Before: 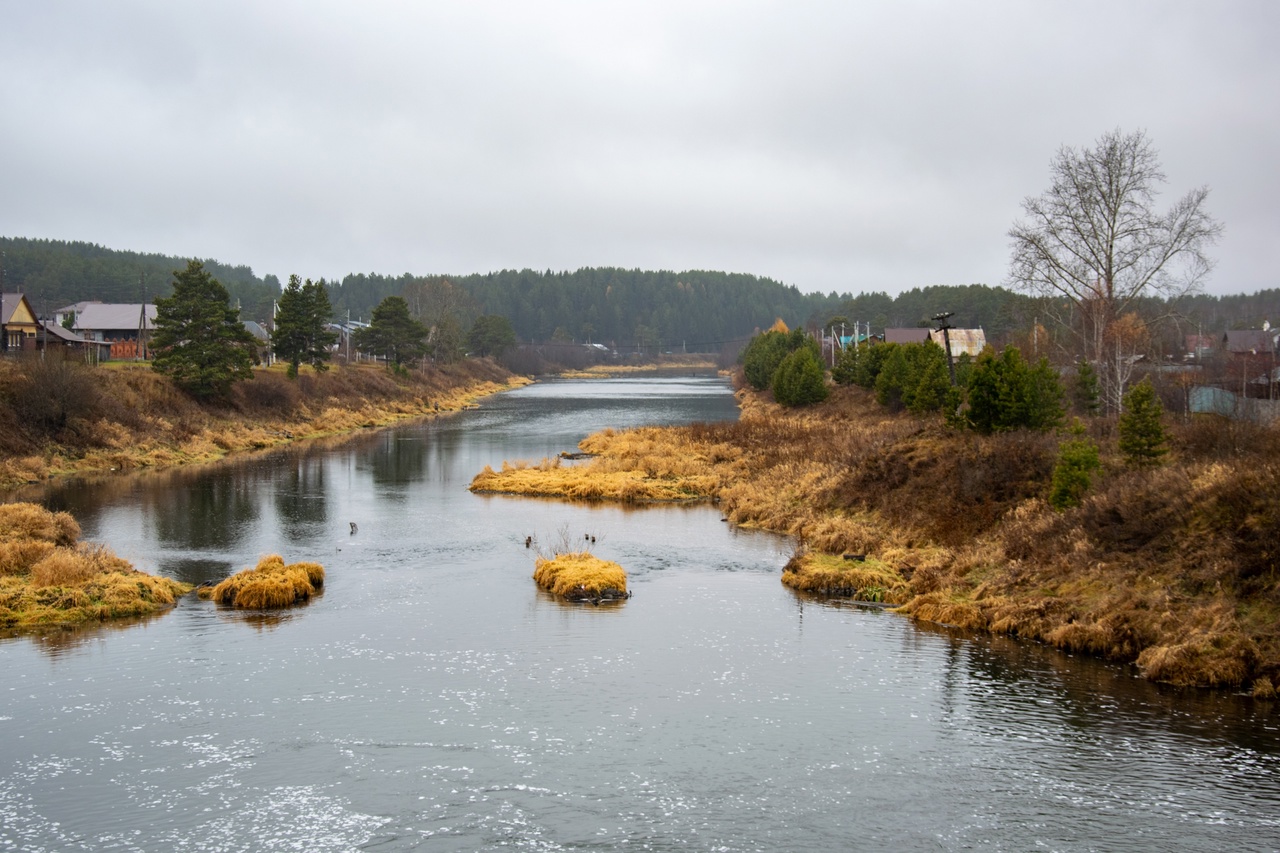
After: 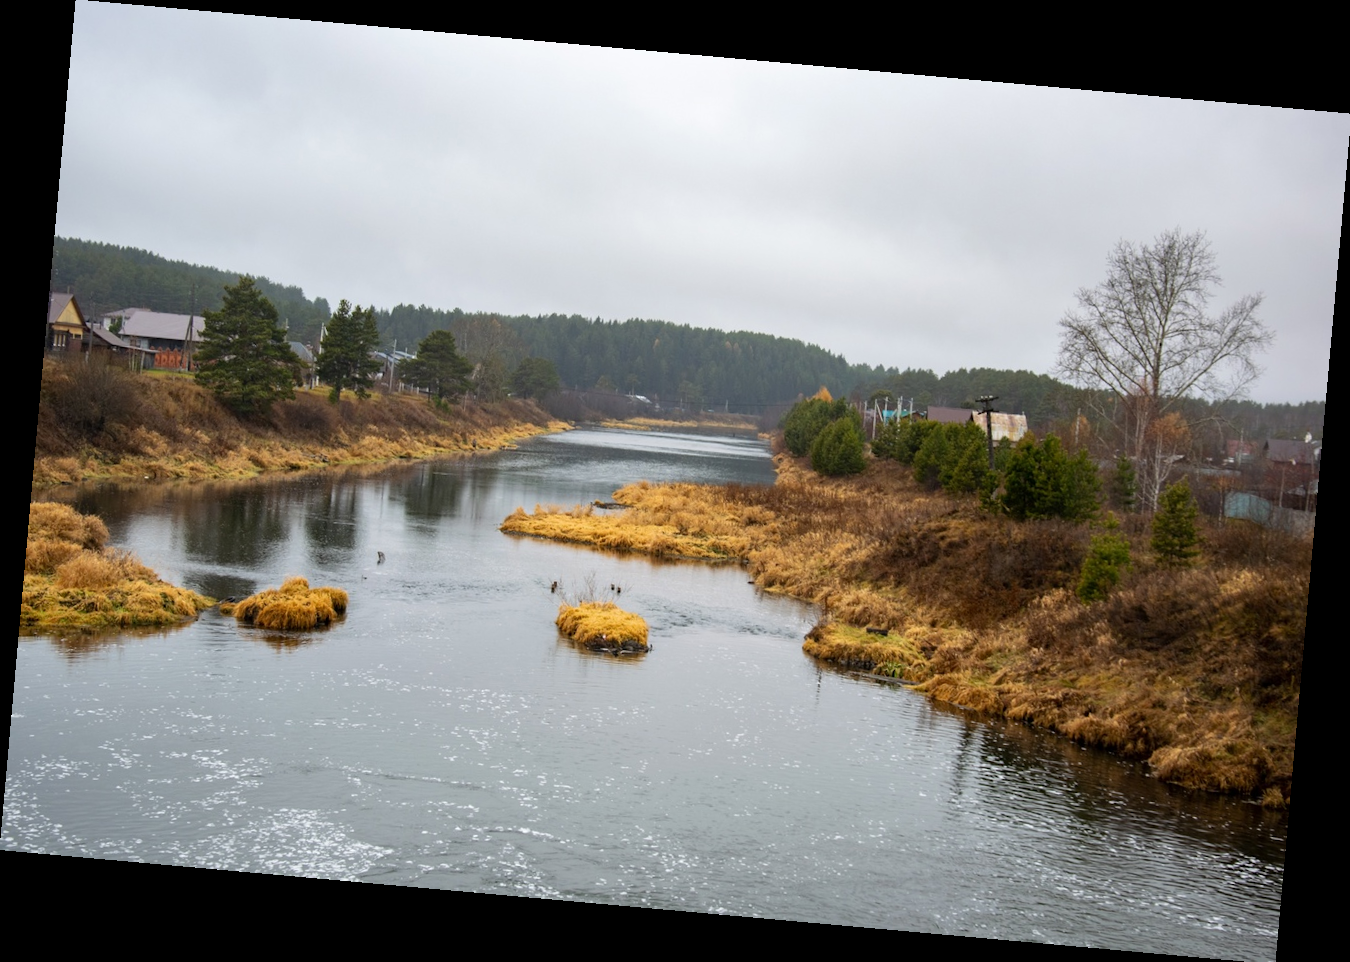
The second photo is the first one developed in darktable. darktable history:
rotate and perspective: rotation 5.12°, automatic cropping off
crop: bottom 0.071%
